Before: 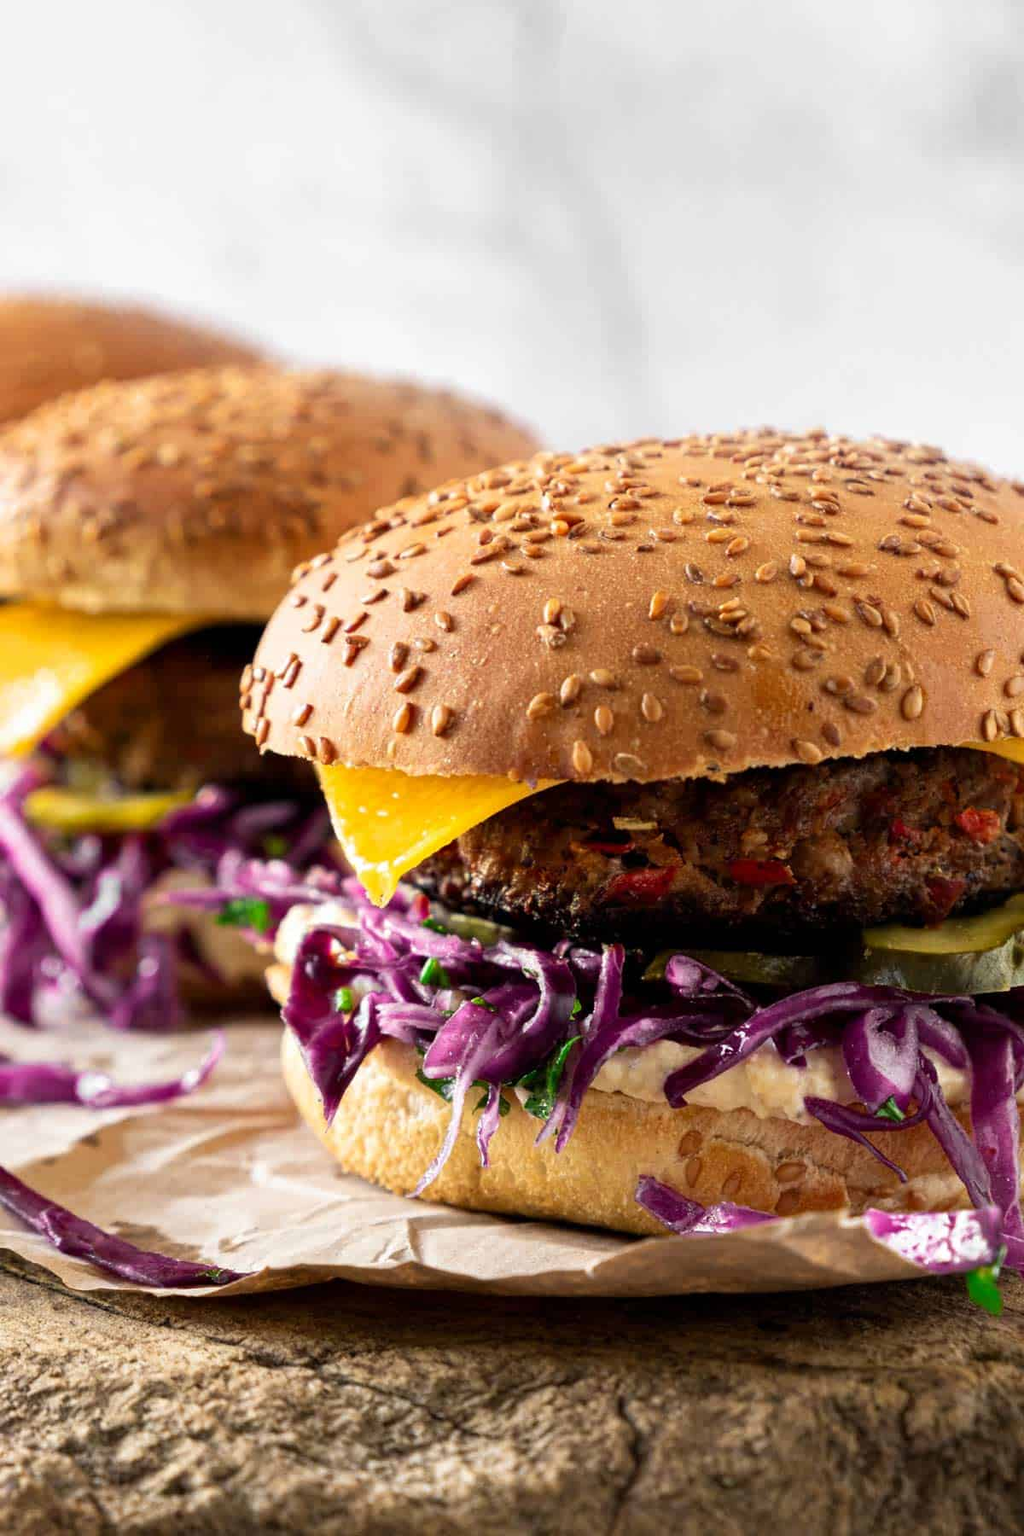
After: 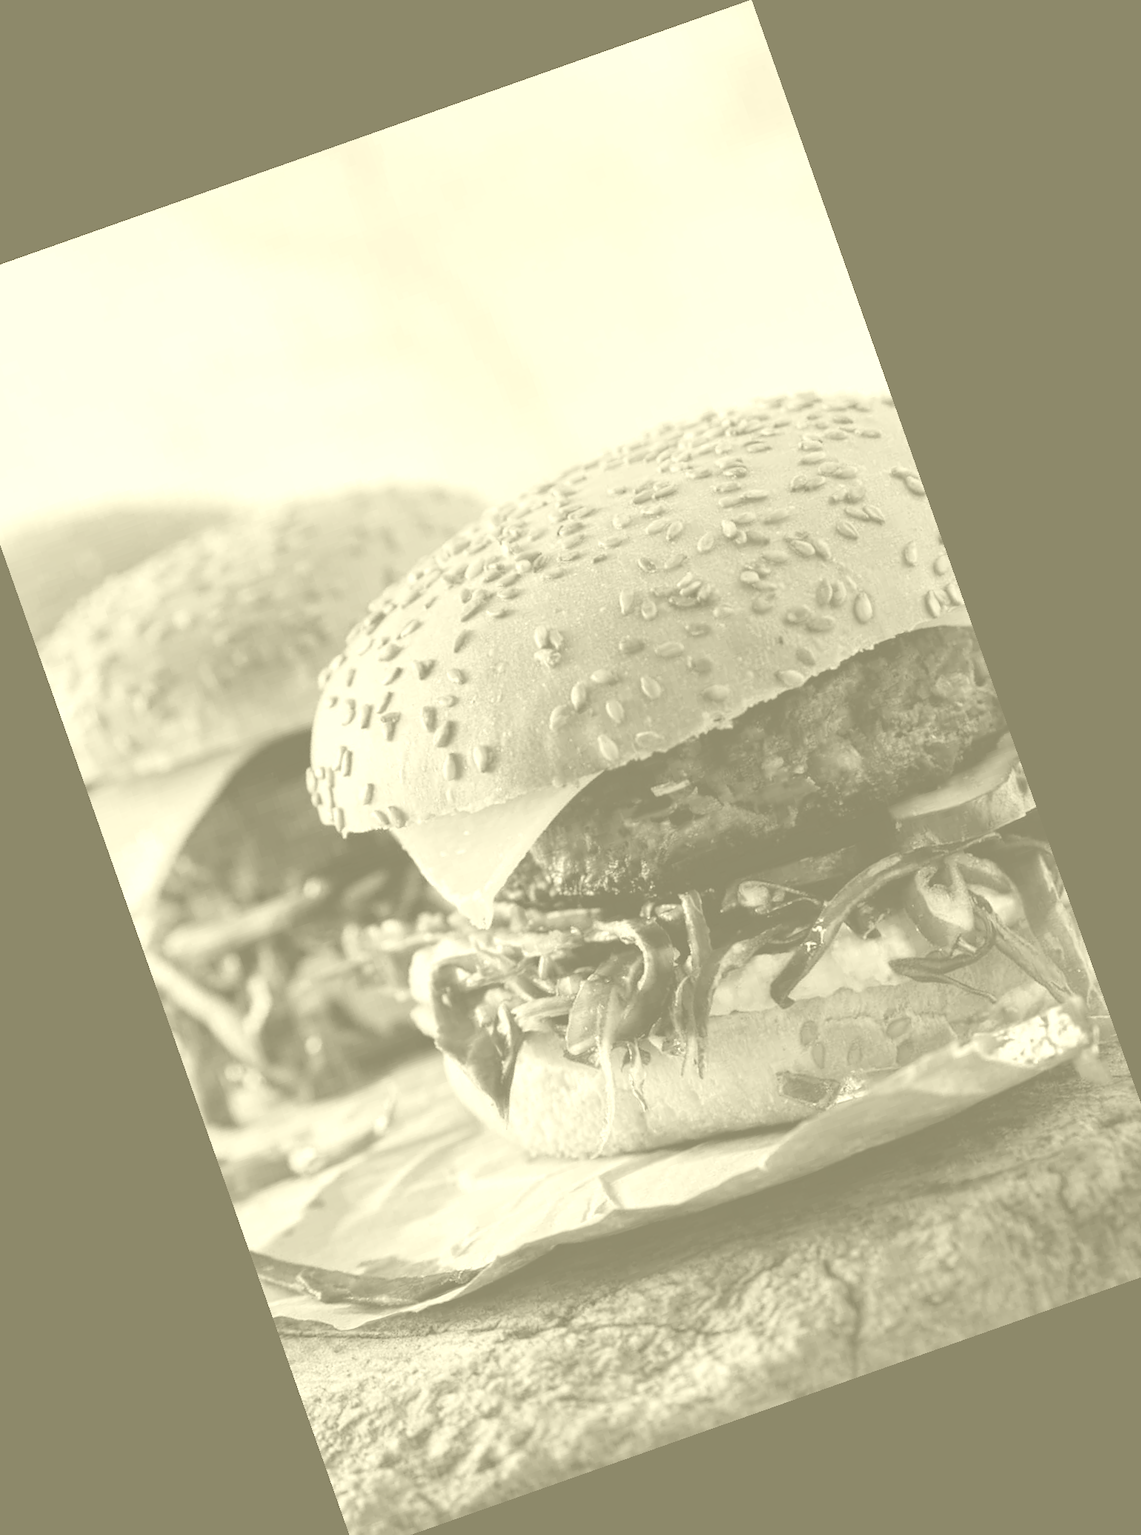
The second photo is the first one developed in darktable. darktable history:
crop and rotate: angle 19.43°, left 6.812%, right 4.125%, bottom 1.087%
colorize: hue 43.2°, saturation 40%, version 1
tone curve: curves: ch0 [(0, 0) (0.003, 0.013) (0.011, 0.018) (0.025, 0.027) (0.044, 0.045) (0.069, 0.068) (0.1, 0.096) (0.136, 0.13) (0.177, 0.168) (0.224, 0.217) (0.277, 0.277) (0.335, 0.338) (0.399, 0.401) (0.468, 0.473) (0.543, 0.544) (0.623, 0.621) (0.709, 0.7) (0.801, 0.781) (0.898, 0.869) (1, 1)], preserve colors none
